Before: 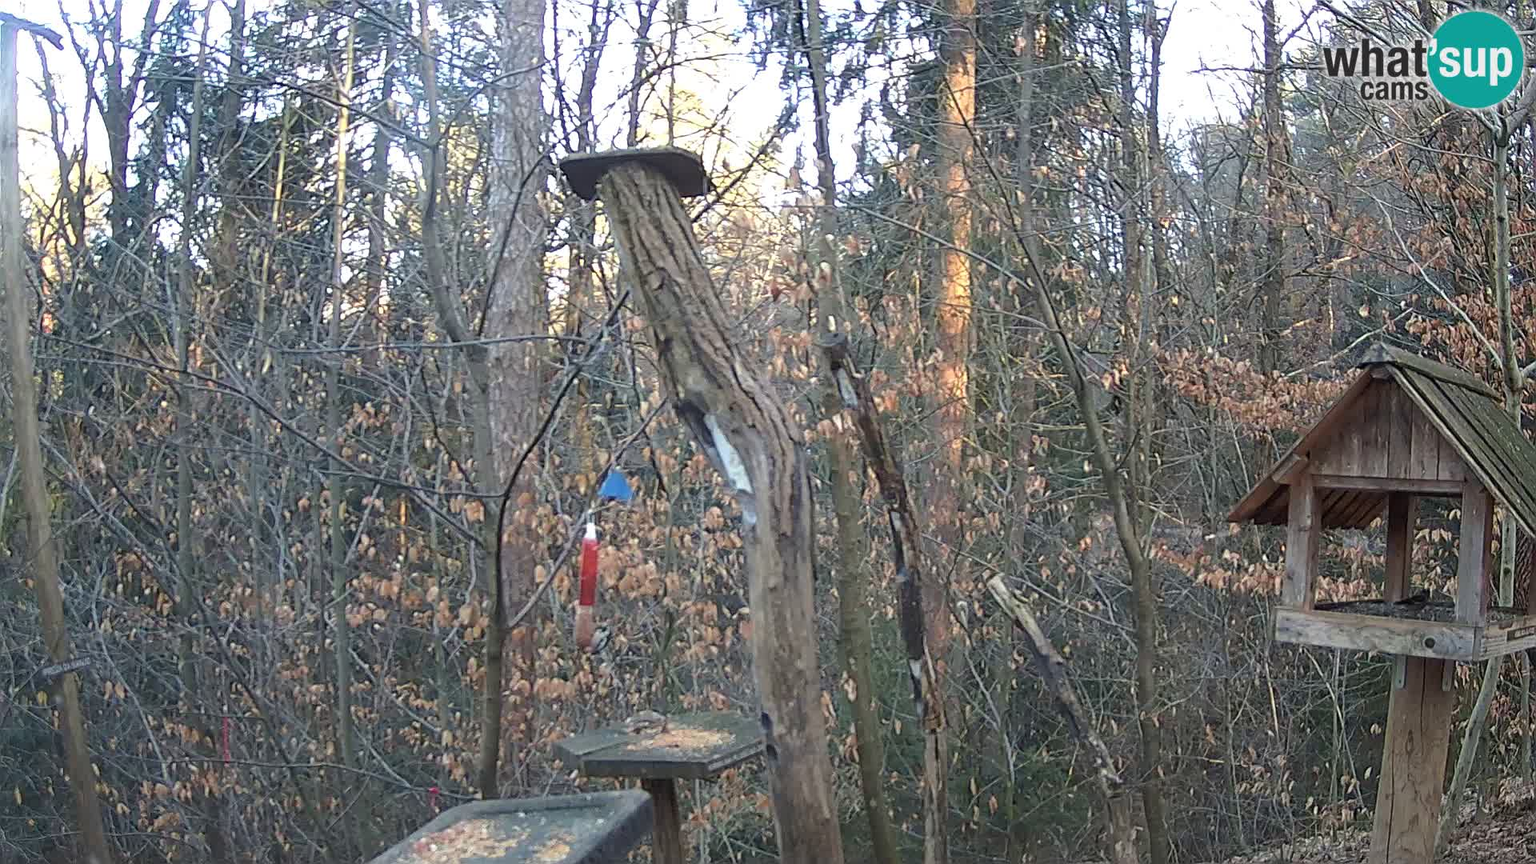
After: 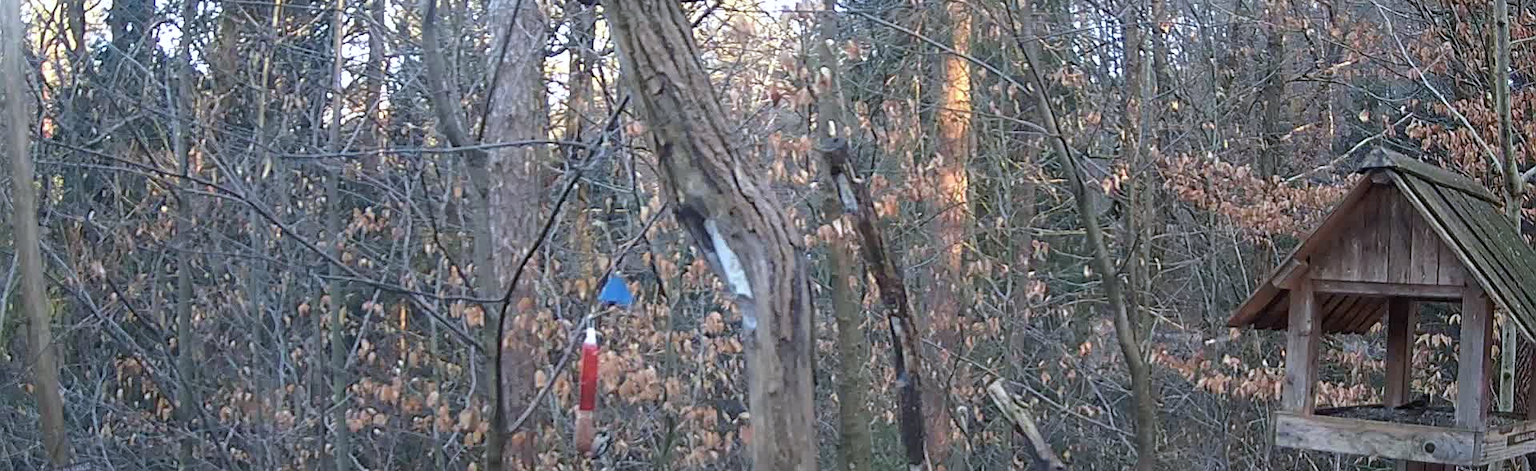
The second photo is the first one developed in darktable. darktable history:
crop and rotate: top 22.617%, bottom 22.813%
tone equalizer: on, module defaults
color calibration: illuminant as shot in camera, x 0.358, y 0.373, temperature 4628.91 K
